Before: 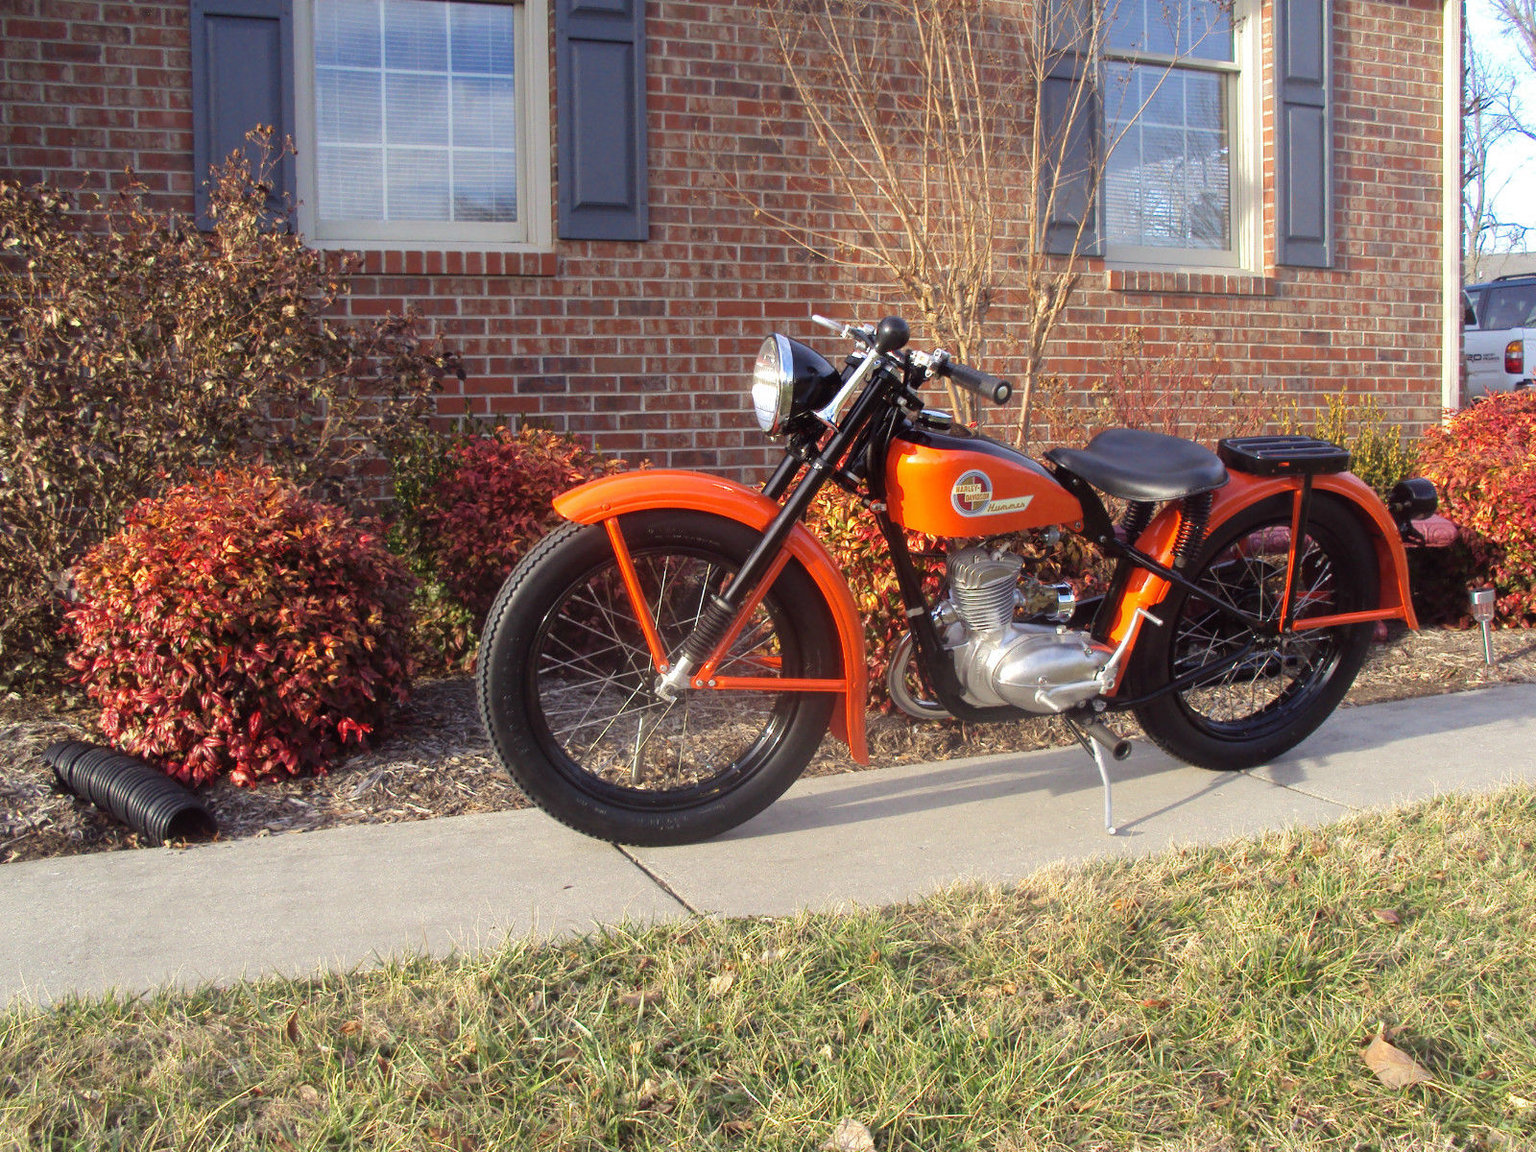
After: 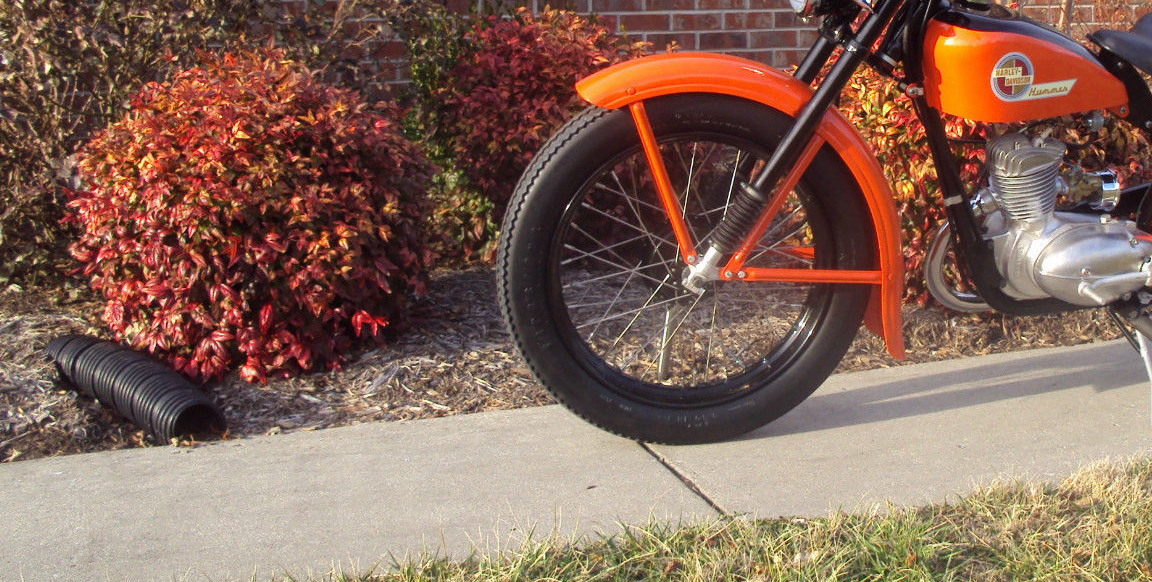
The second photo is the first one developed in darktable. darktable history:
crop: top 36.498%, right 27.964%, bottom 14.995%
shadows and highlights: shadows 5, soften with gaussian
